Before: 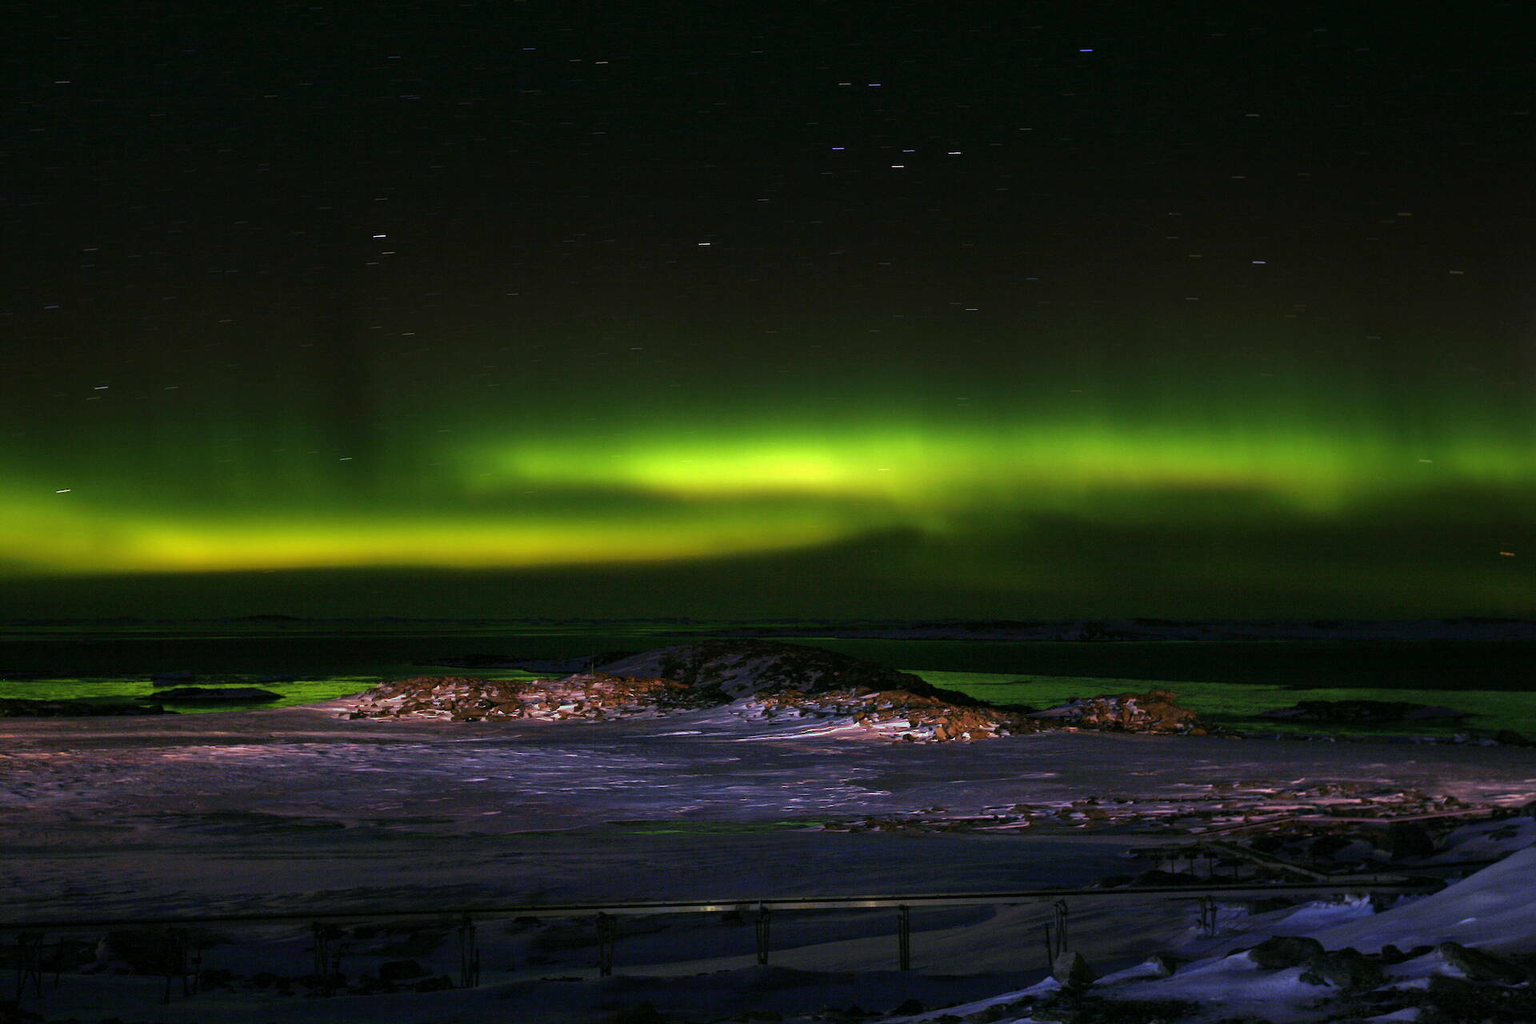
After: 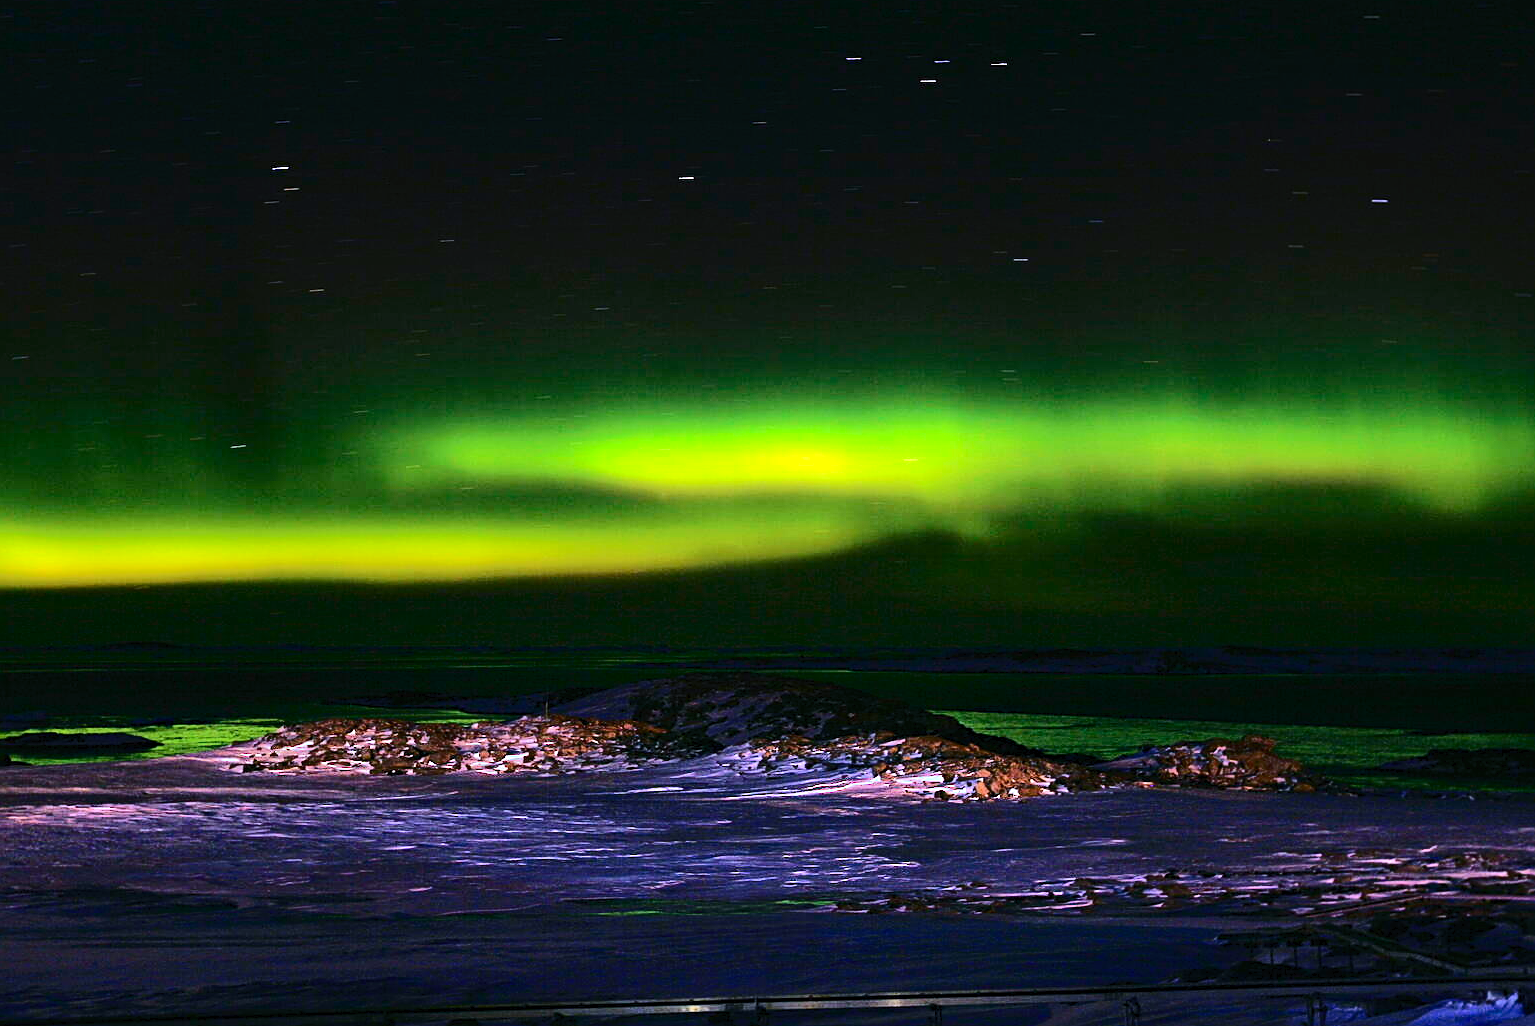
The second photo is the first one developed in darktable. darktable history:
exposure: exposure 0.604 EV, compensate exposure bias true, compensate highlight preservation false
crop and rotate: left 10.134%, top 9.94%, right 9.873%, bottom 9.85%
sharpen: on, module defaults
color balance rgb: perceptual saturation grading › global saturation 16.803%, global vibrance 14.939%
haze removal: adaptive false
tone curve: curves: ch0 [(0, 0) (0.003, 0.018) (0.011, 0.021) (0.025, 0.028) (0.044, 0.039) (0.069, 0.05) (0.1, 0.06) (0.136, 0.081) (0.177, 0.117) (0.224, 0.161) (0.277, 0.226) (0.335, 0.315) (0.399, 0.421) (0.468, 0.53) (0.543, 0.627) (0.623, 0.726) (0.709, 0.789) (0.801, 0.859) (0.898, 0.924) (1, 1)], color space Lab, independent channels, preserve colors none
levels: gray 59.38%
color calibration: illuminant custom, x 0.373, y 0.388, temperature 4261.4 K
